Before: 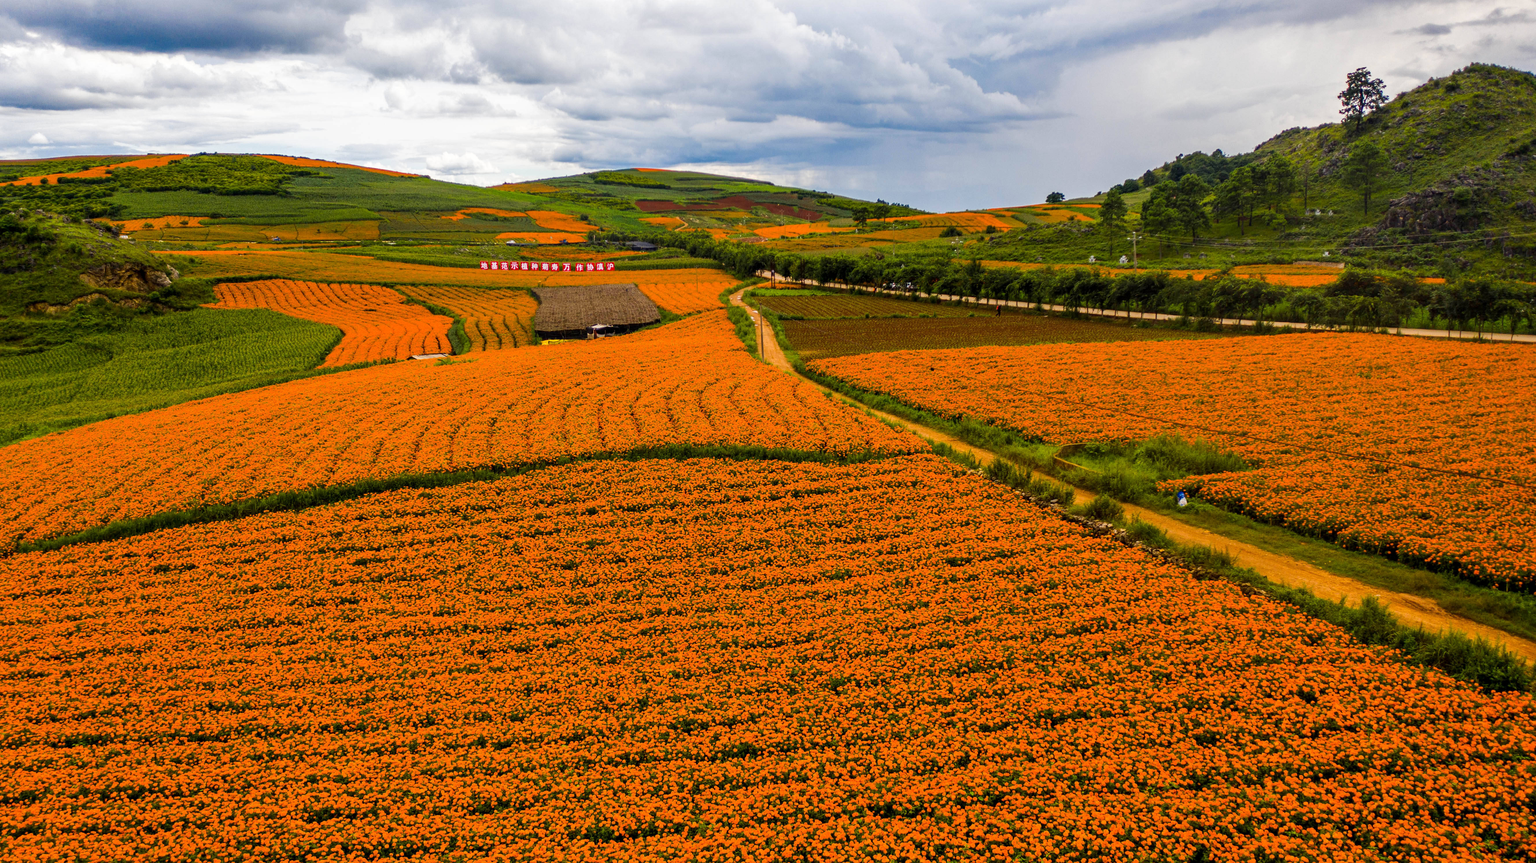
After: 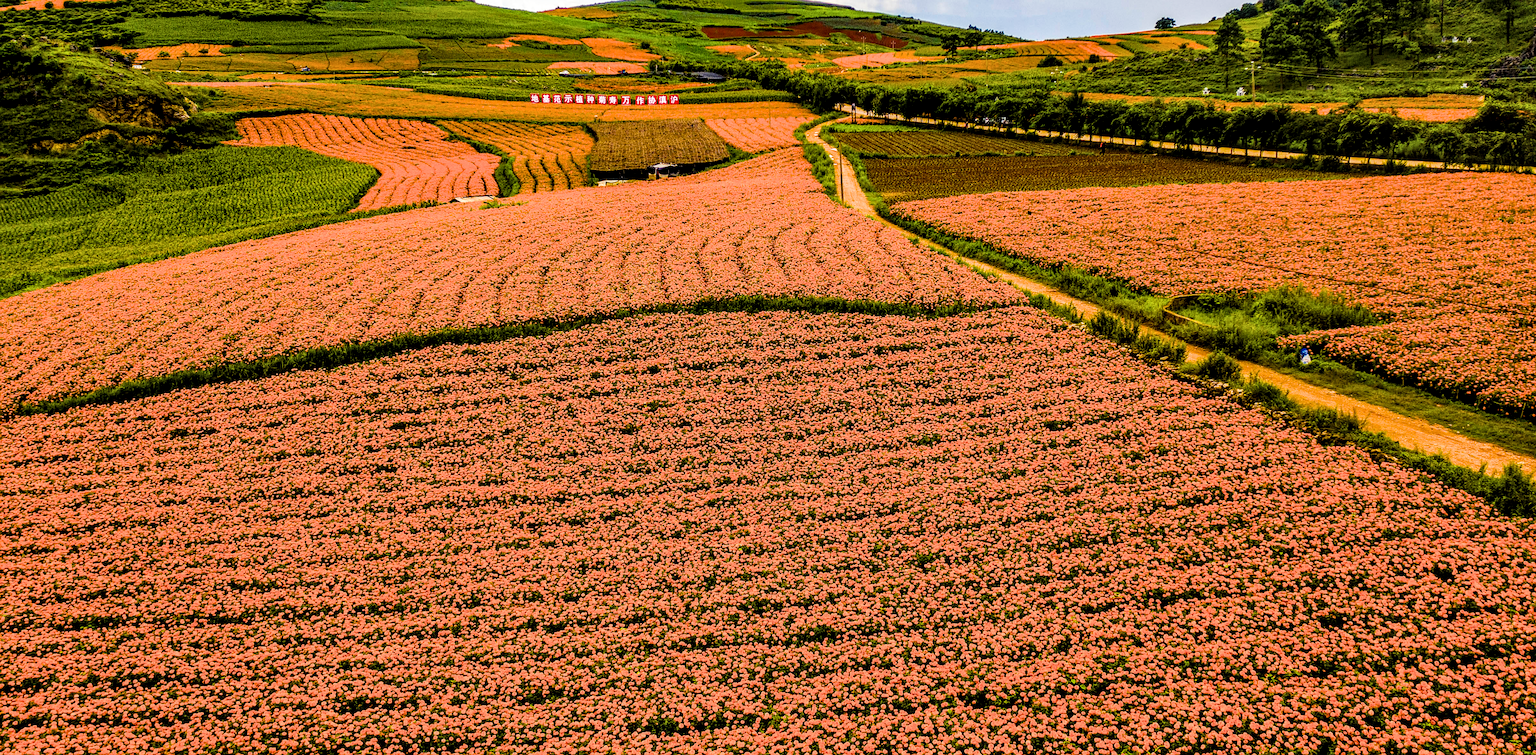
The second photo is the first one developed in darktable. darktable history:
sharpen: on, module defaults
filmic rgb: black relative exposure -5.03 EV, white relative exposure 3.51 EV, hardness 3.17, contrast 1.299, highlights saturation mix -49.06%
crop: top 20.495%, right 9.402%, bottom 0.223%
local contrast: detail 130%
color balance rgb: linear chroma grading › global chroma 14.676%, perceptual saturation grading › global saturation 29.918%, perceptual brilliance grading › global brilliance 17.658%, global vibrance 20%
